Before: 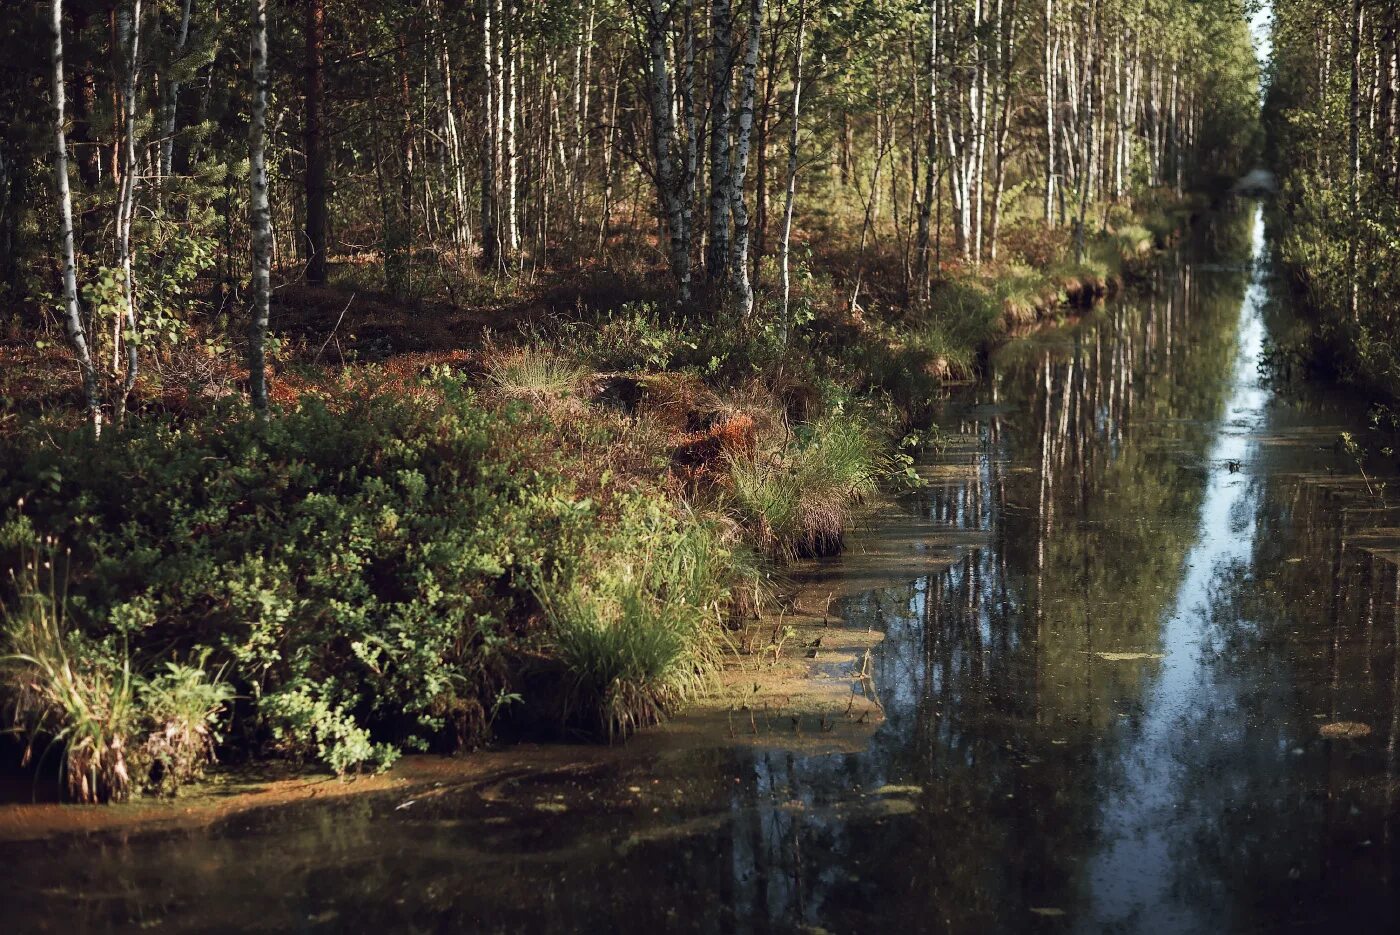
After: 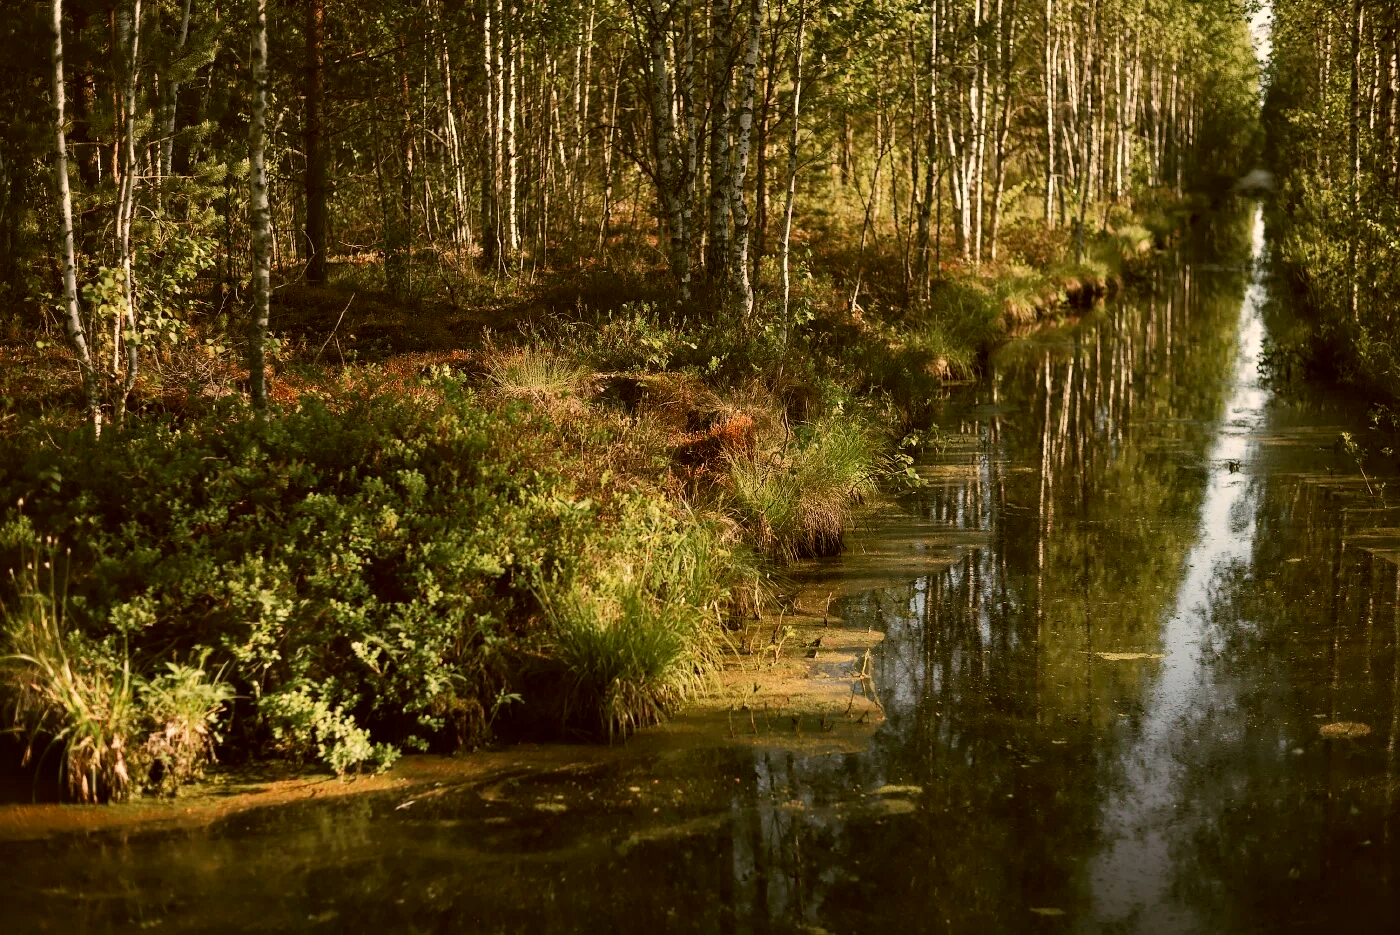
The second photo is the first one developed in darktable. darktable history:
color correction: highlights a* 8.98, highlights b* 15.09, shadows a* -0.49, shadows b* 26.52
local contrast: mode bilateral grid, contrast 20, coarseness 50, detail 120%, midtone range 0.2
